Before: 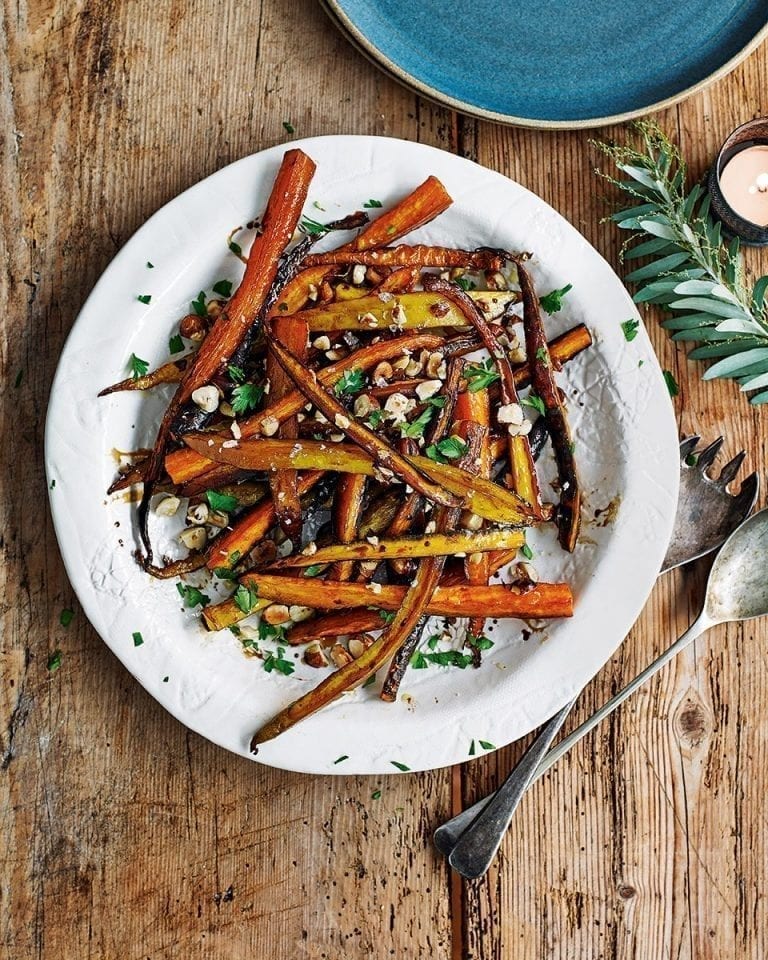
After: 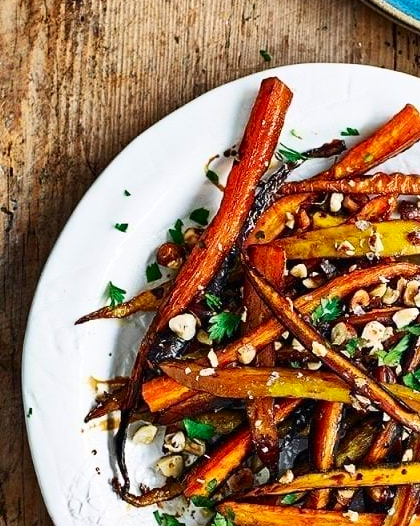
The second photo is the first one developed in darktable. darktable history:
contrast brightness saturation: contrast 0.23, brightness 0.1, saturation 0.29
crop and rotate: left 3.047%, top 7.509%, right 42.236%, bottom 37.598%
